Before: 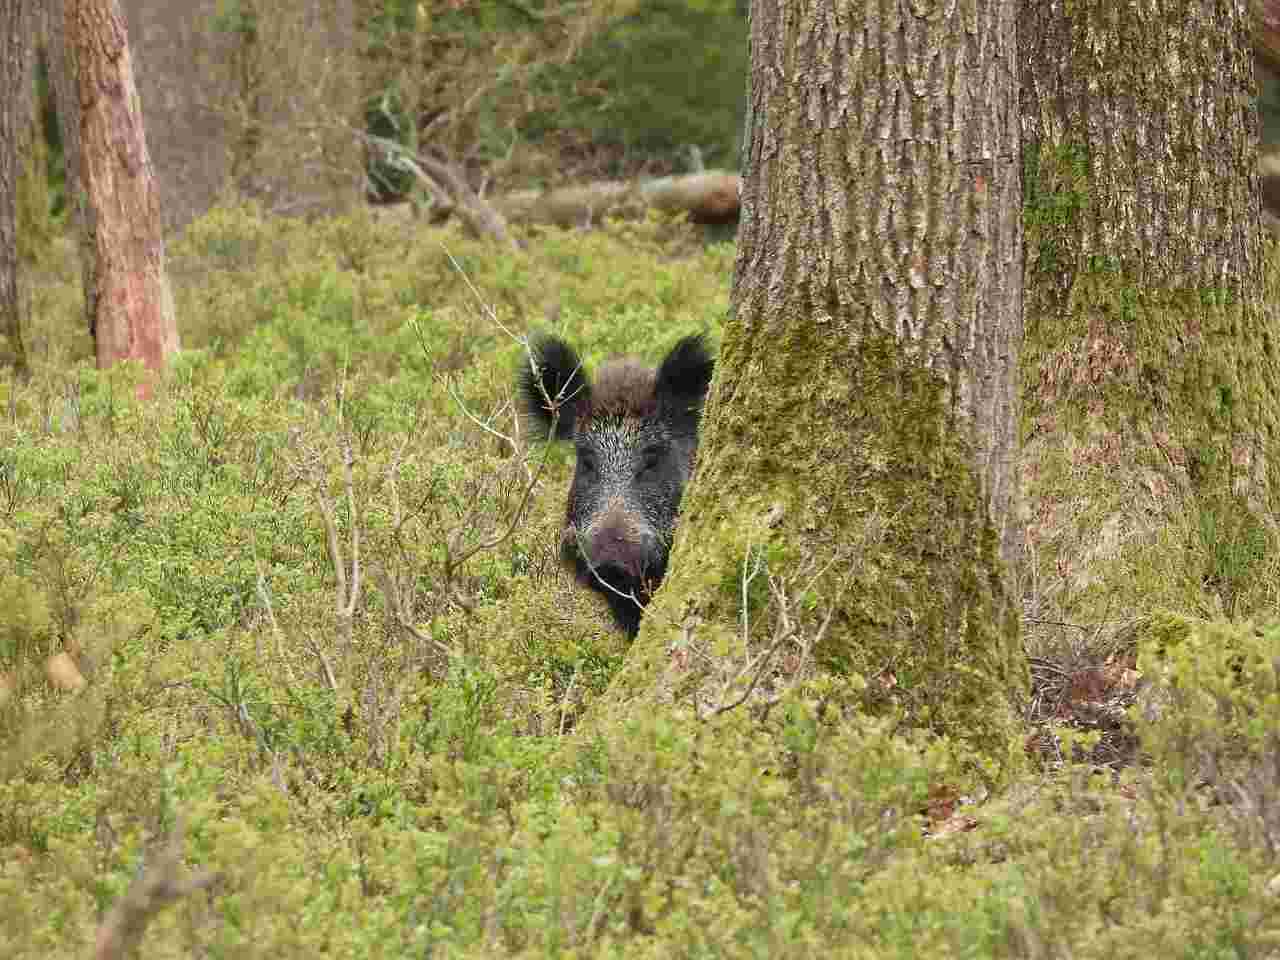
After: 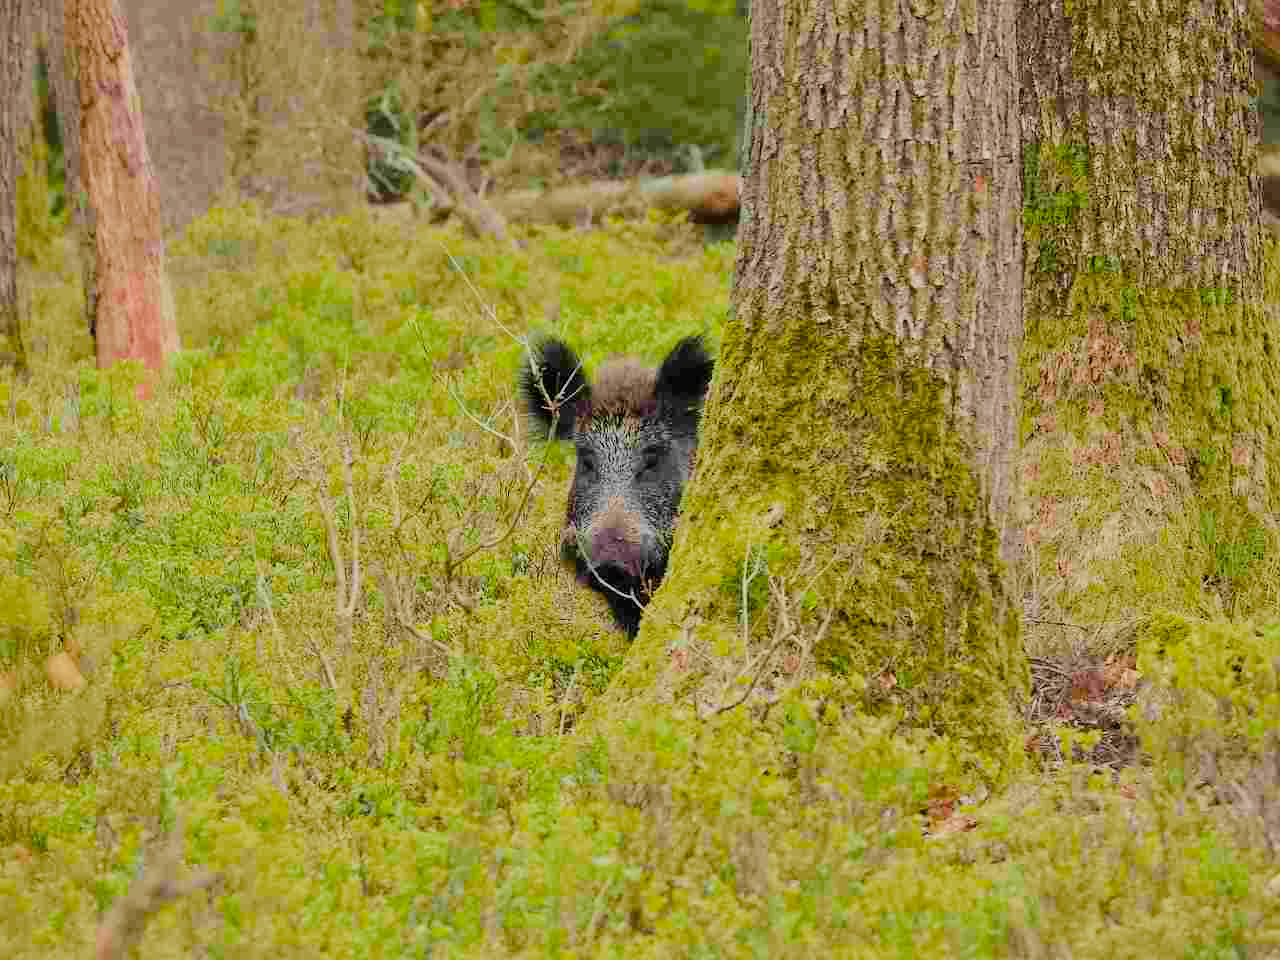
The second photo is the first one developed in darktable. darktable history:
filmic rgb: black relative exposure -8.42 EV, white relative exposure 4.68 EV, hardness 3.82, color science v6 (2022)
color balance rgb: perceptual saturation grading › global saturation 25%, perceptual brilliance grading › mid-tones 10%, perceptual brilliance grading › shadows 15%, global vibrance 20%
